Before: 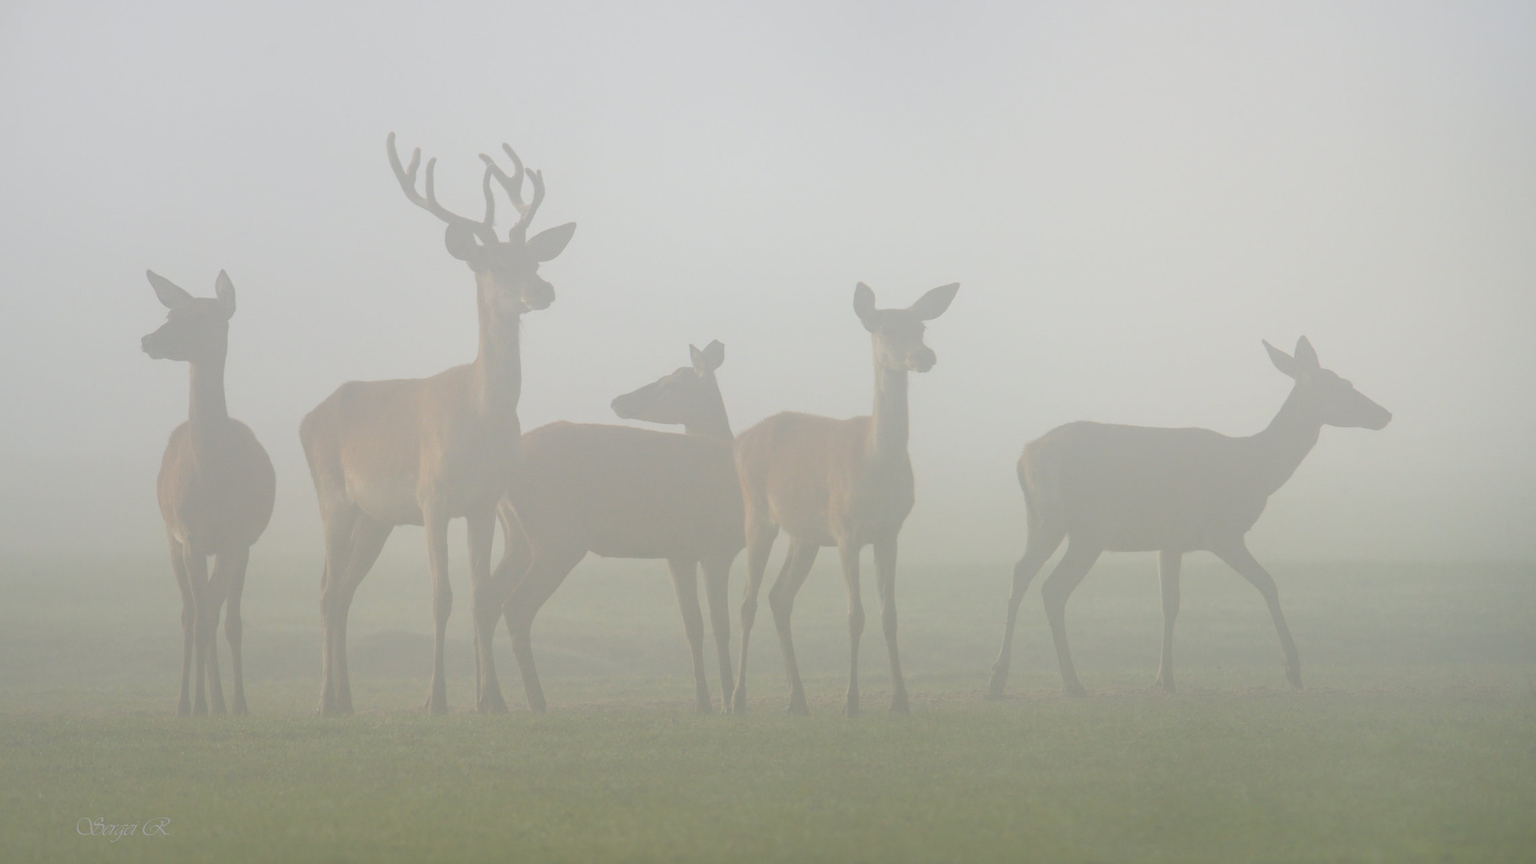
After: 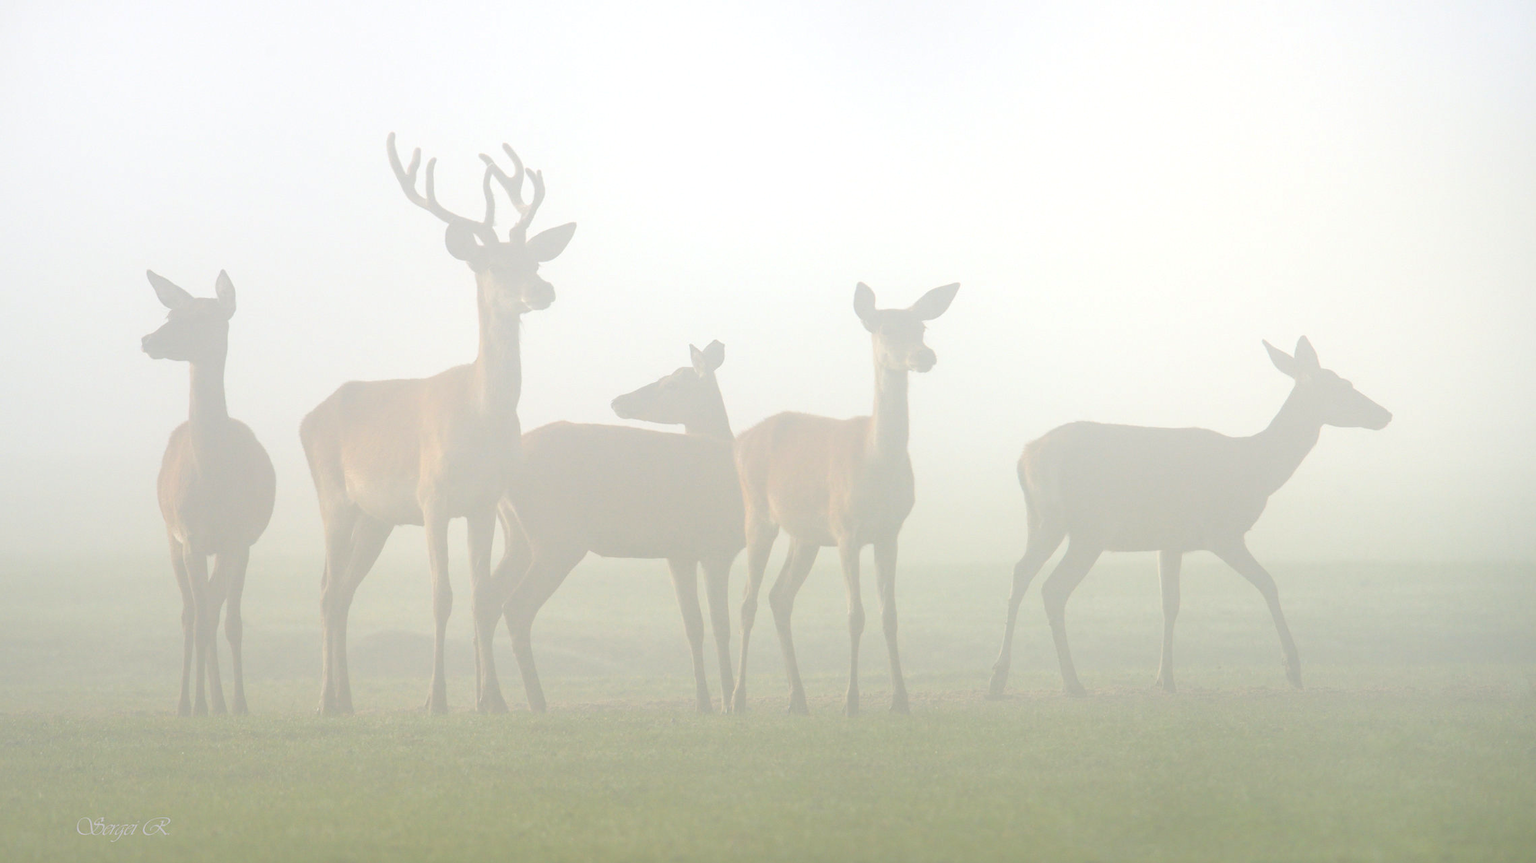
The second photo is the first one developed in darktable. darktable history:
contrast brightness saturation: saturation -0.066
exposure: exposure 0.663 EV, compensate highlight preservation false
color correction: highlights b* 0.055, saturation 1.1
